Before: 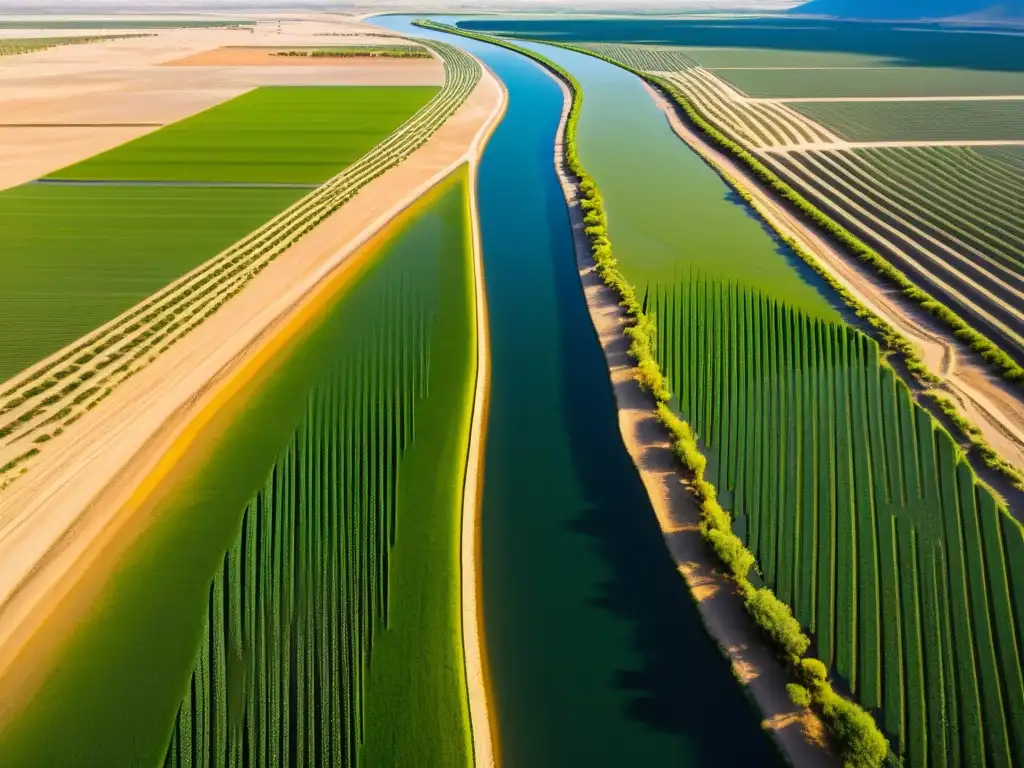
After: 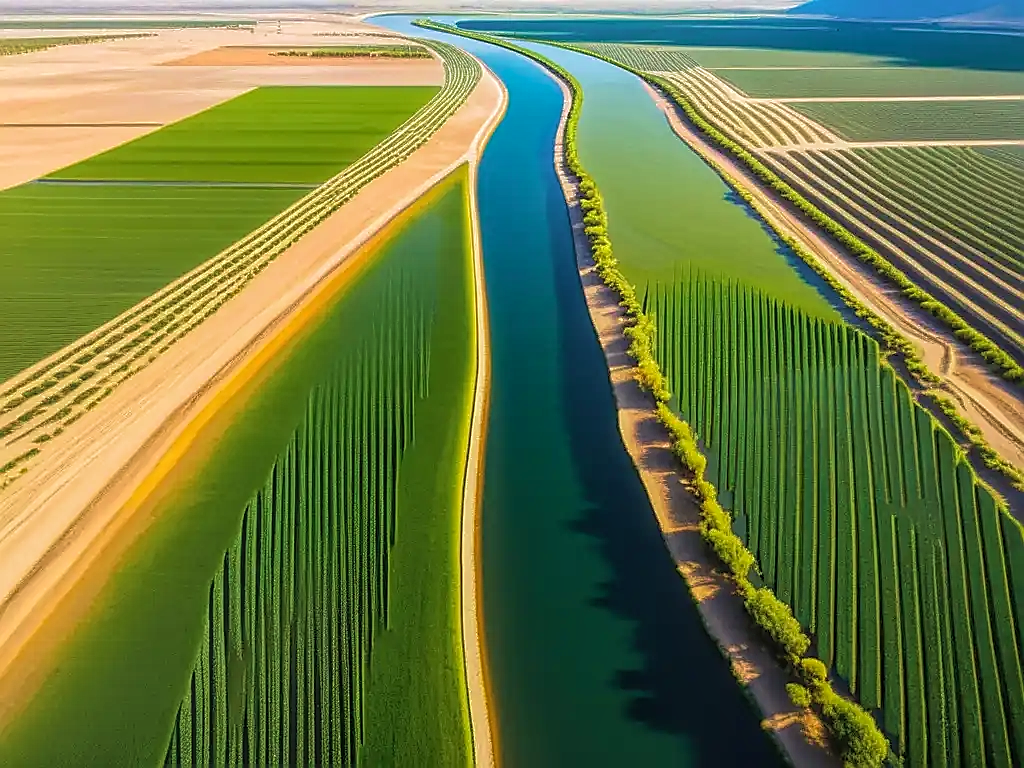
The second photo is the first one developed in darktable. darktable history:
velvia: strength 26.32%
local contrast: highlights 66%, shadows 32%, detail 166%, midtone range 0.2
sharpen: radius 1.351, amount 1.239, threshold 0.807
